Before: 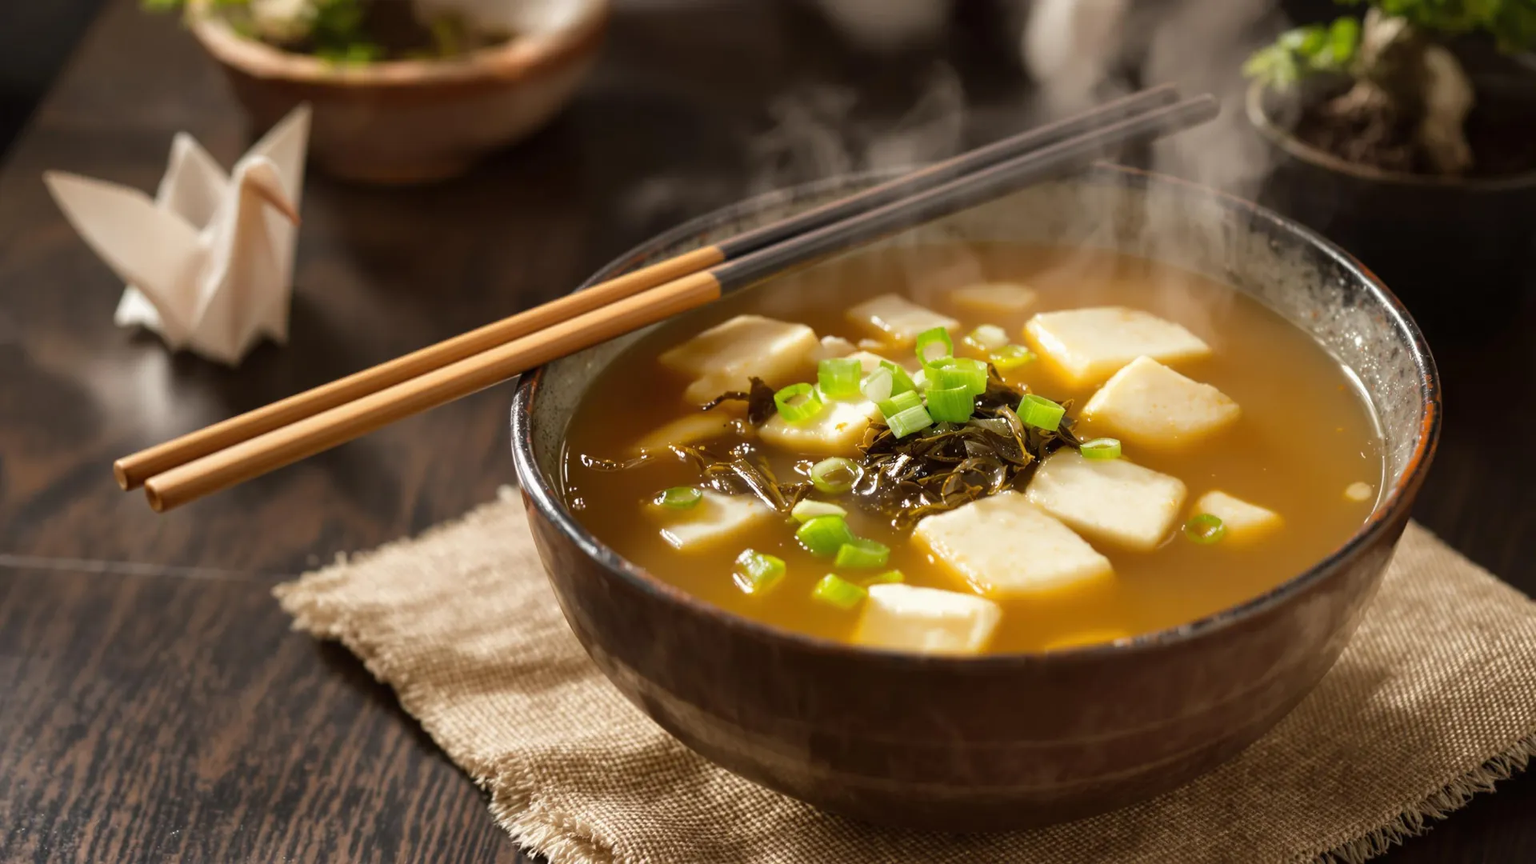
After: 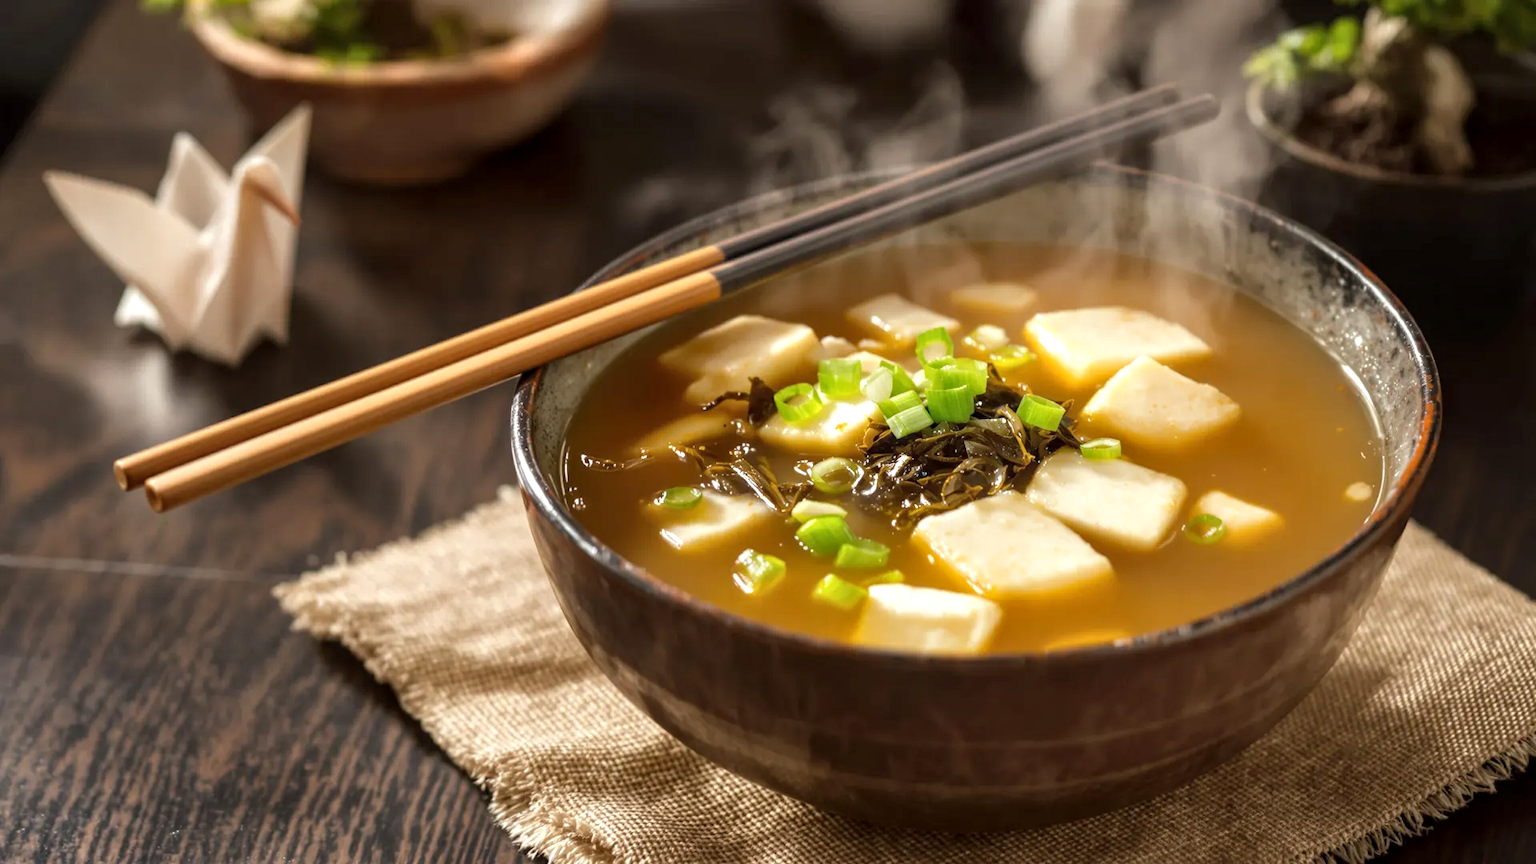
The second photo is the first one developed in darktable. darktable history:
color correction: highlights a* -0.318, highlights b* -0.099
exposure: exposure 0.203 EV, compensate highlight preservation false
local contrast: on, module defaults
